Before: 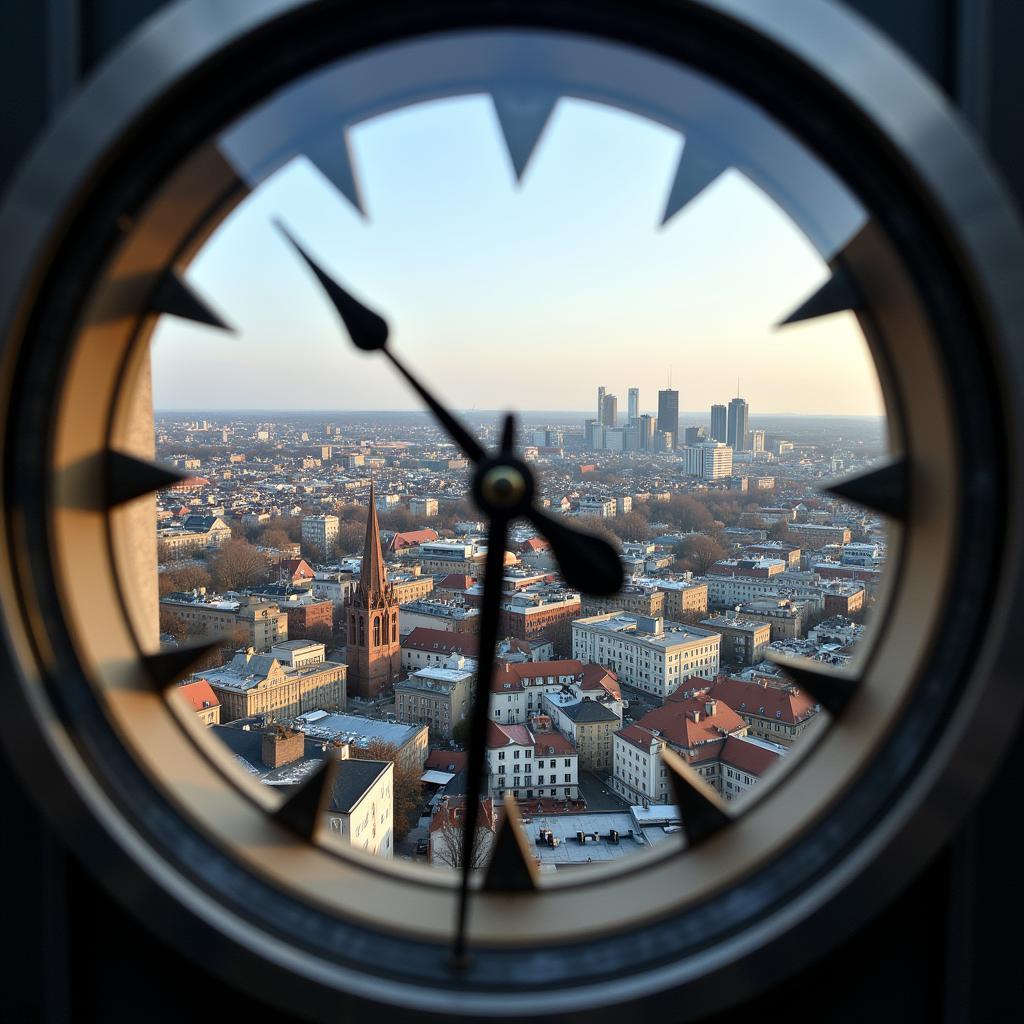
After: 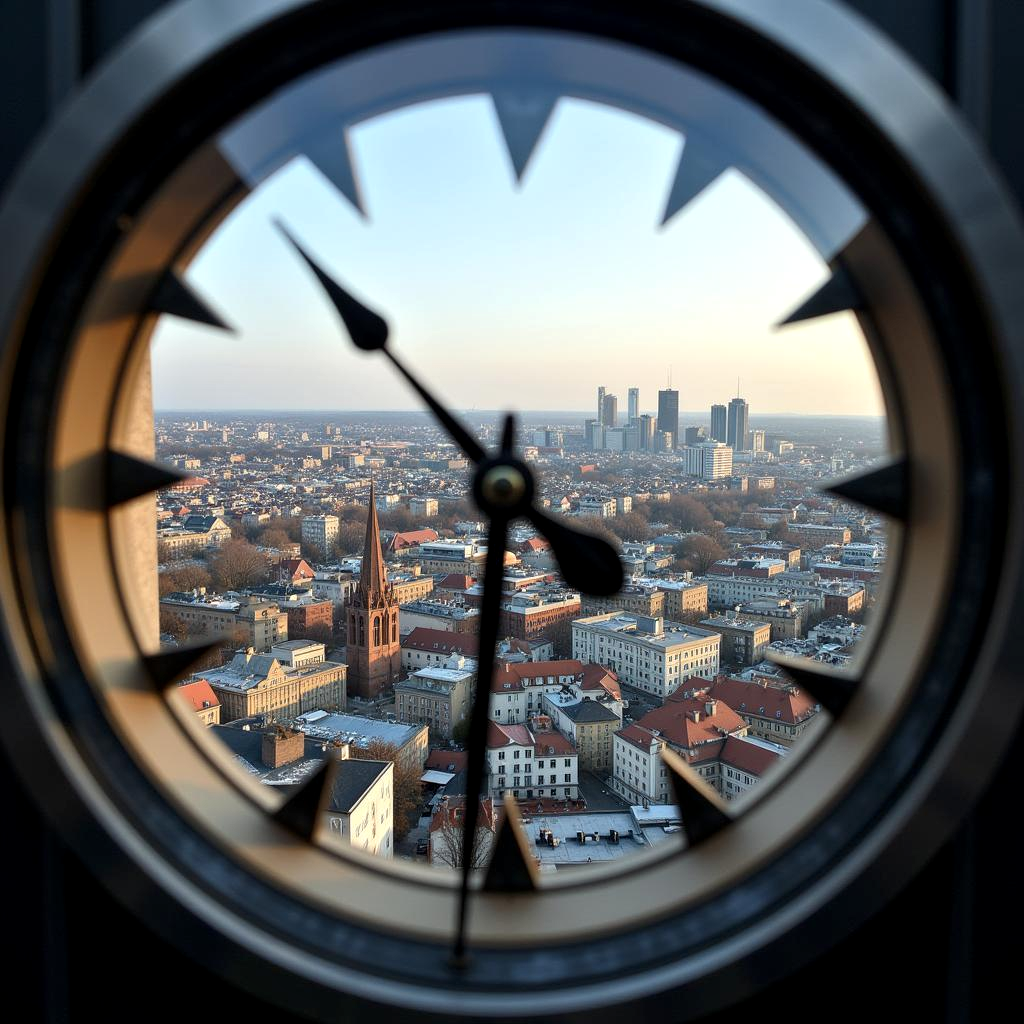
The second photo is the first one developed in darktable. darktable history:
local contrast: highlights 102%, shadows 102%, detail 120%, midtone range 0.2
